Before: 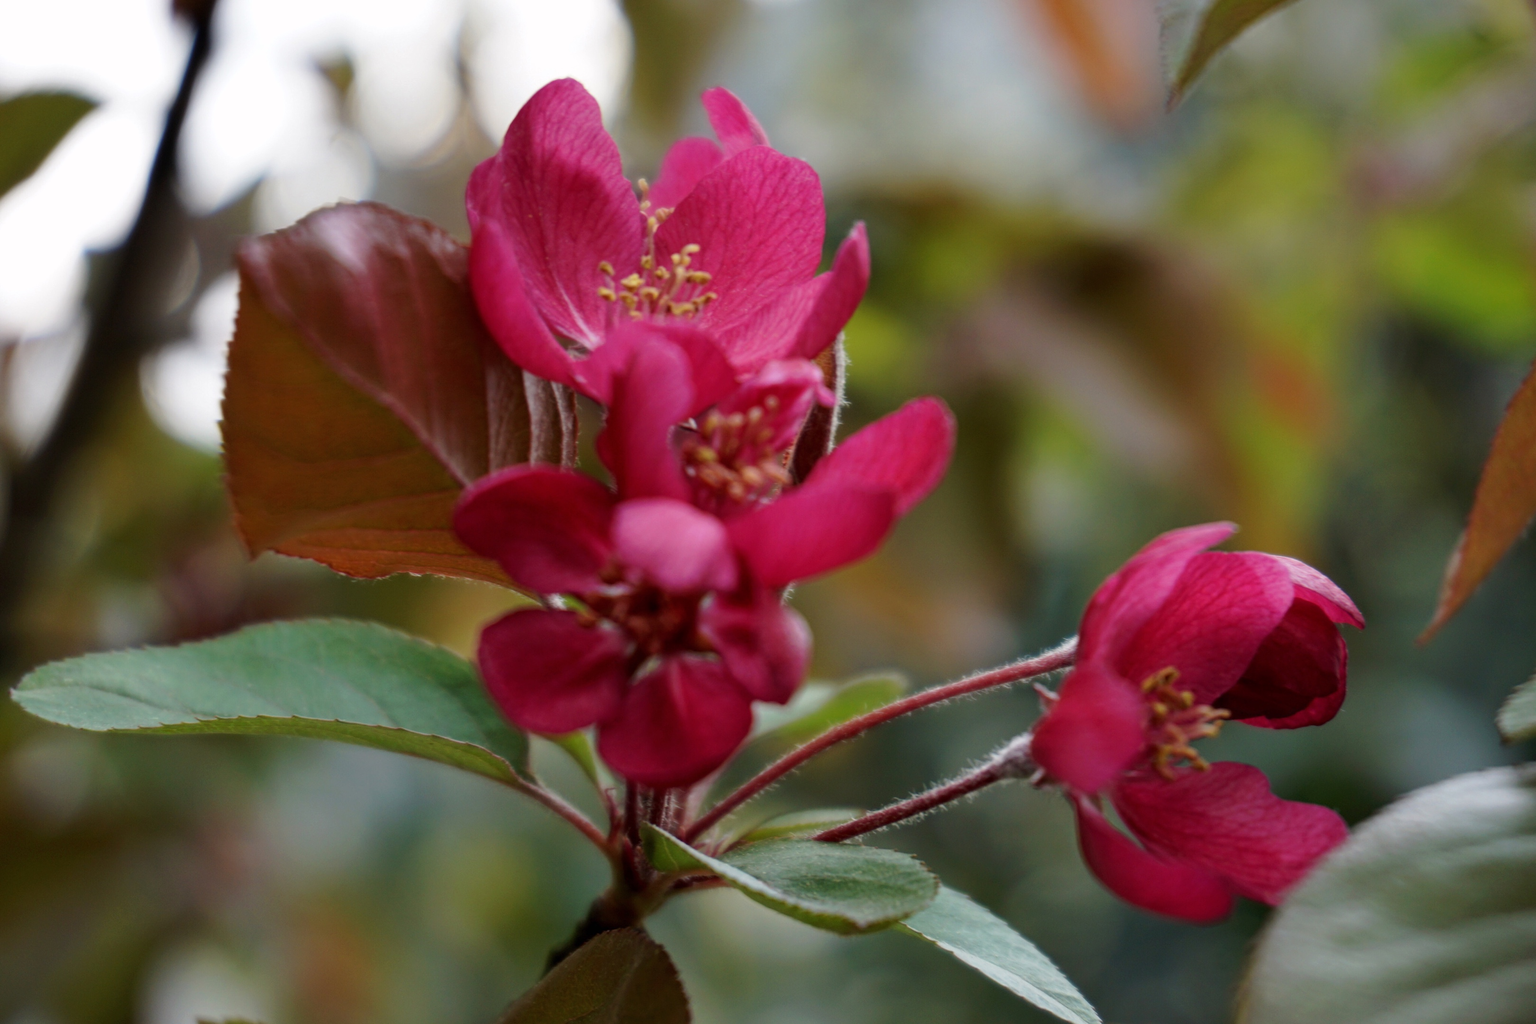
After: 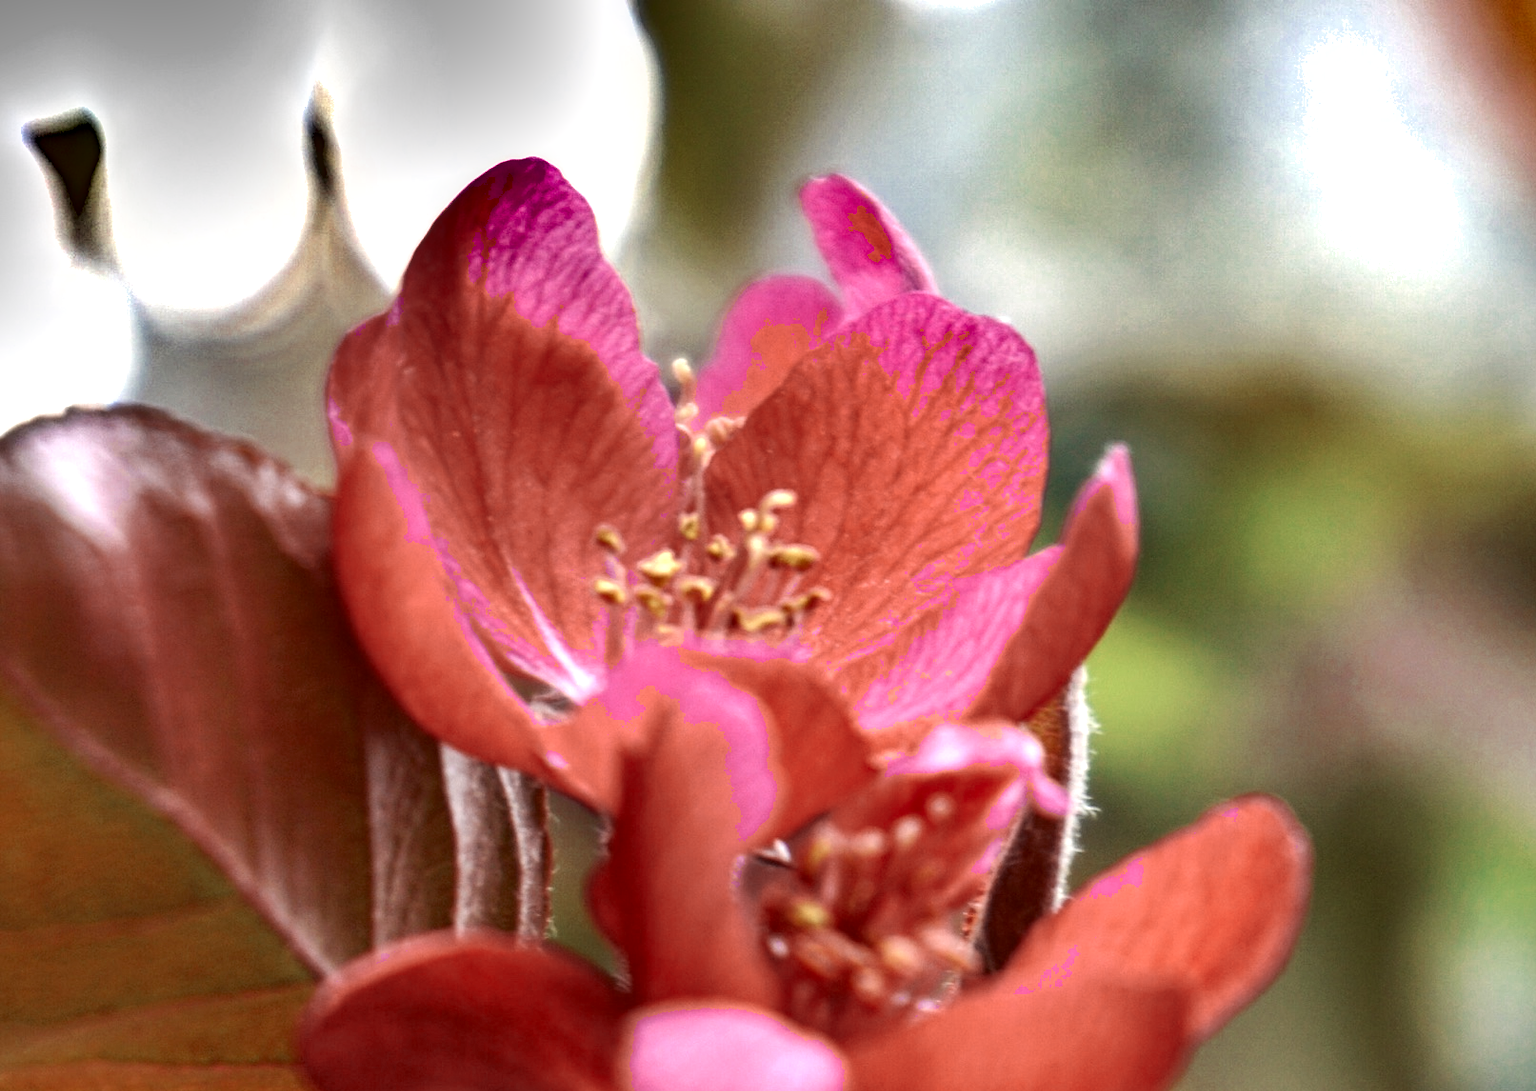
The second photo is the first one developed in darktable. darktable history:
local contrast: on, module defaults
crop: left 19.772%, right 30.431%, bottom 46.926%
shadows and highlights: white point adjustment 0.121, highlights -69.25, soften with gaussian
exposure: black level correction 0, exposure 1.2 EV, compensate highlight preservation false
color zones: curves: ch0 [(0, 0.5) (0.125, 0.4) (0.25, 0.5) (0.375, 0.4) (0.5, 0.4) (0.625, 0.35) (0.75, 0.35) (0.875, 0.5)]; ch1 [(0, 0.35) (0.125, 0.45) (0.25, 0.35) (0.375, 0.35) (0.5, 0.35) (0.625, 0.35) (0.75, 0.45) (0.875, 0.35)]; ch2 [(0, 0.6) (0.125, 0.5) (0.25, 0.5) (0.375, 0.6) (0.5, 0.6) (0.625, 0.5) (0.75, 0.5) (0.875, 0.5)]
contrast brightness saturation: contrast 0.1, brightness 0.017, saturation 0.017
